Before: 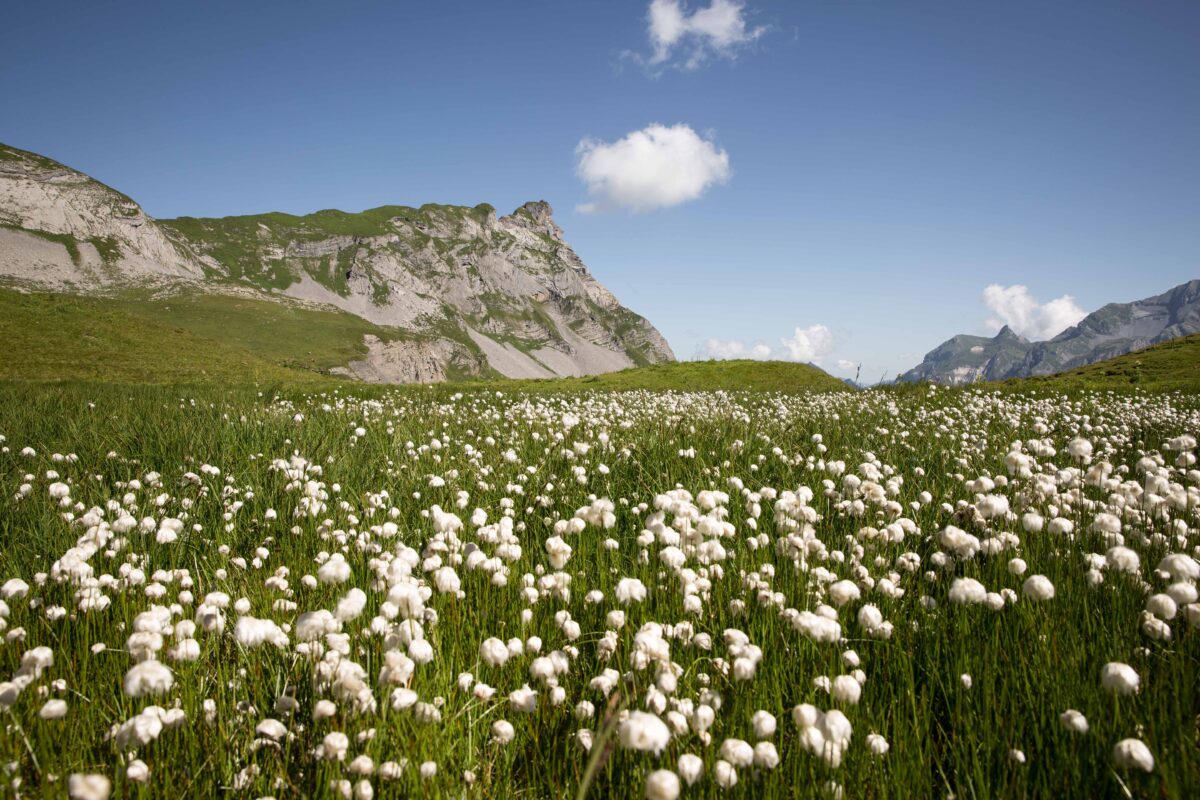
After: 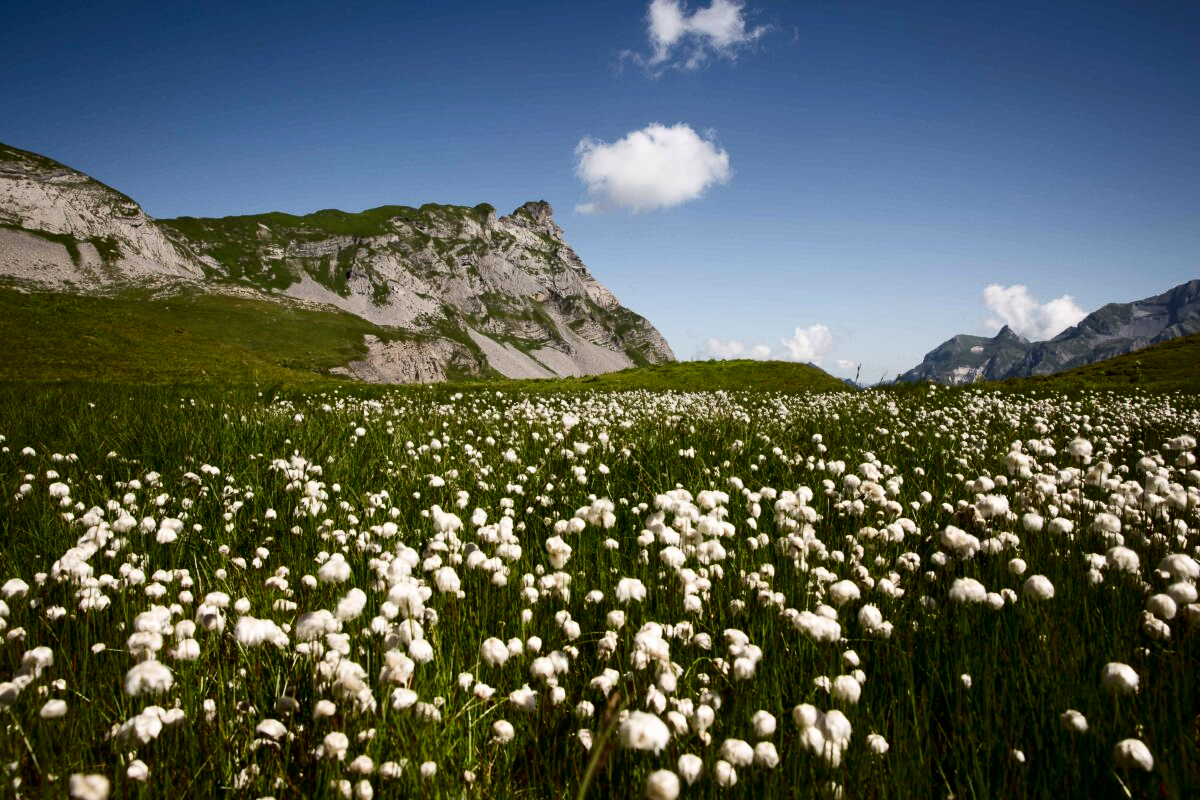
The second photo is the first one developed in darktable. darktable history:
contrast brightness saturation: contrast 0.19, brightness -0.24, saturation 0.11
